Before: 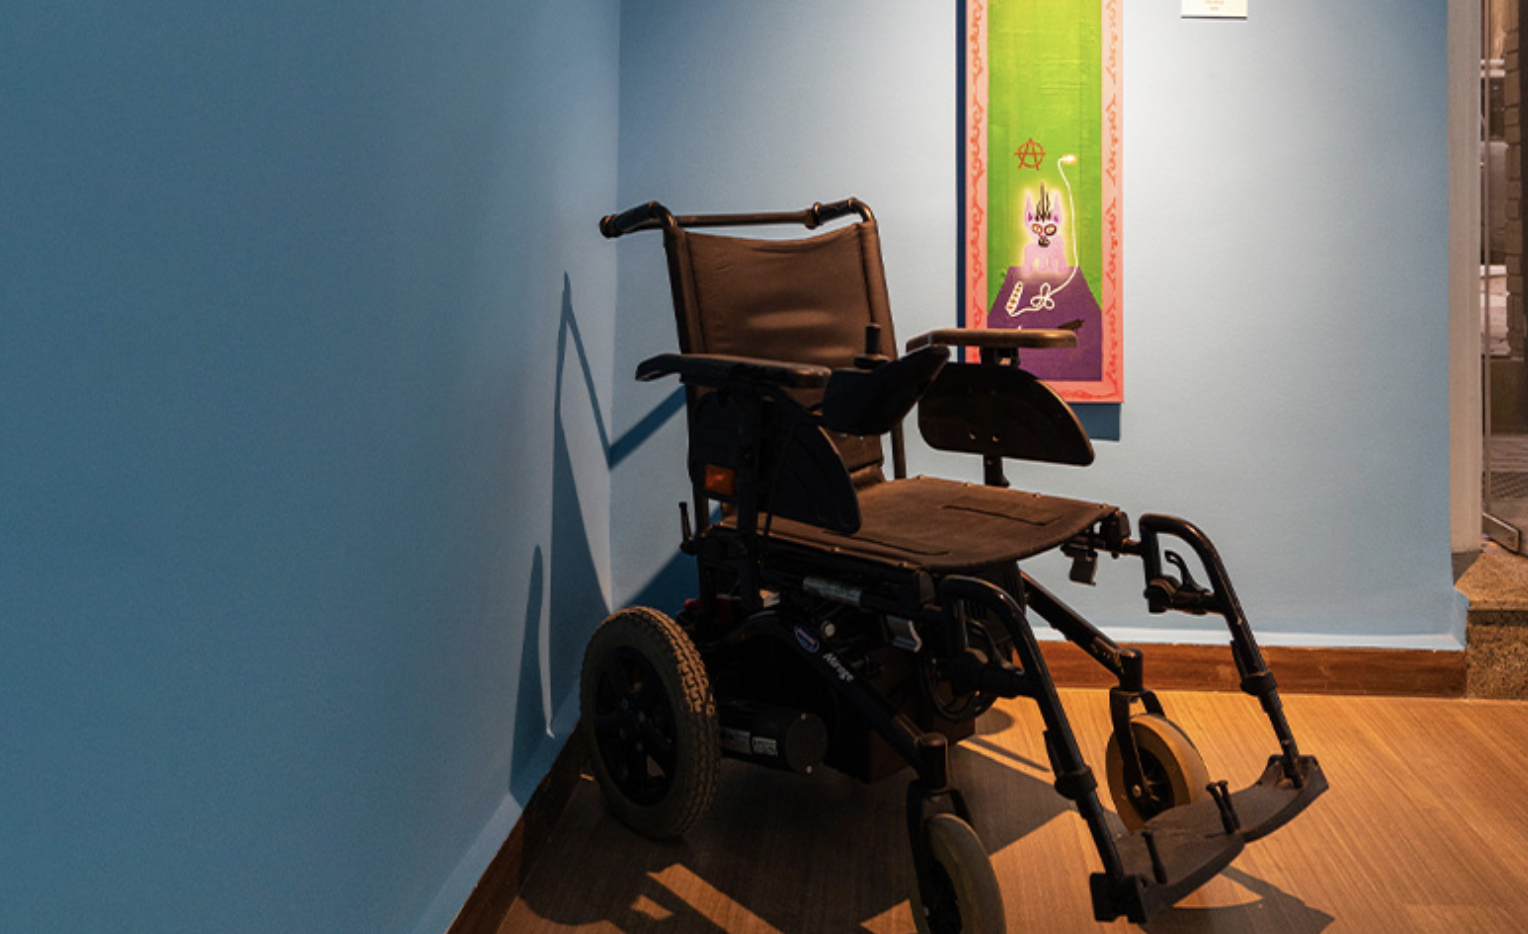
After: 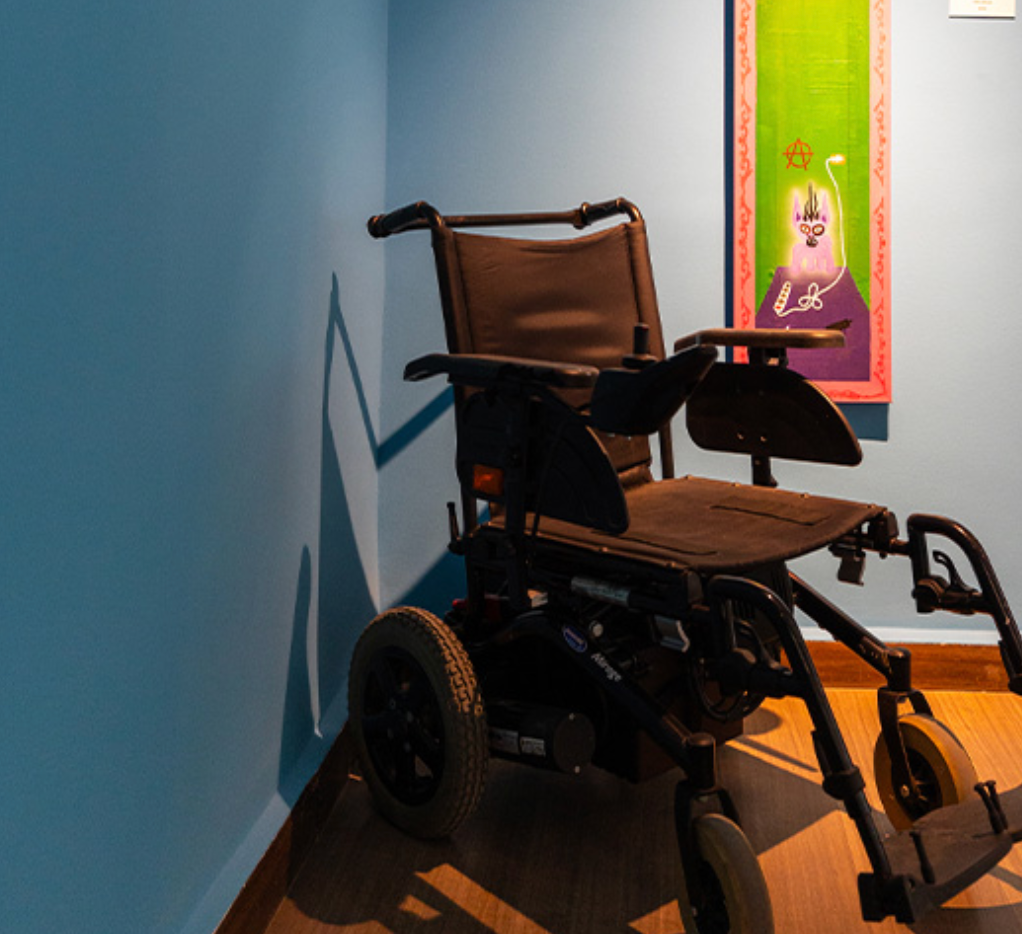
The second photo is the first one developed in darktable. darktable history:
crop and rotate: left 15.275%, right 17.839%
